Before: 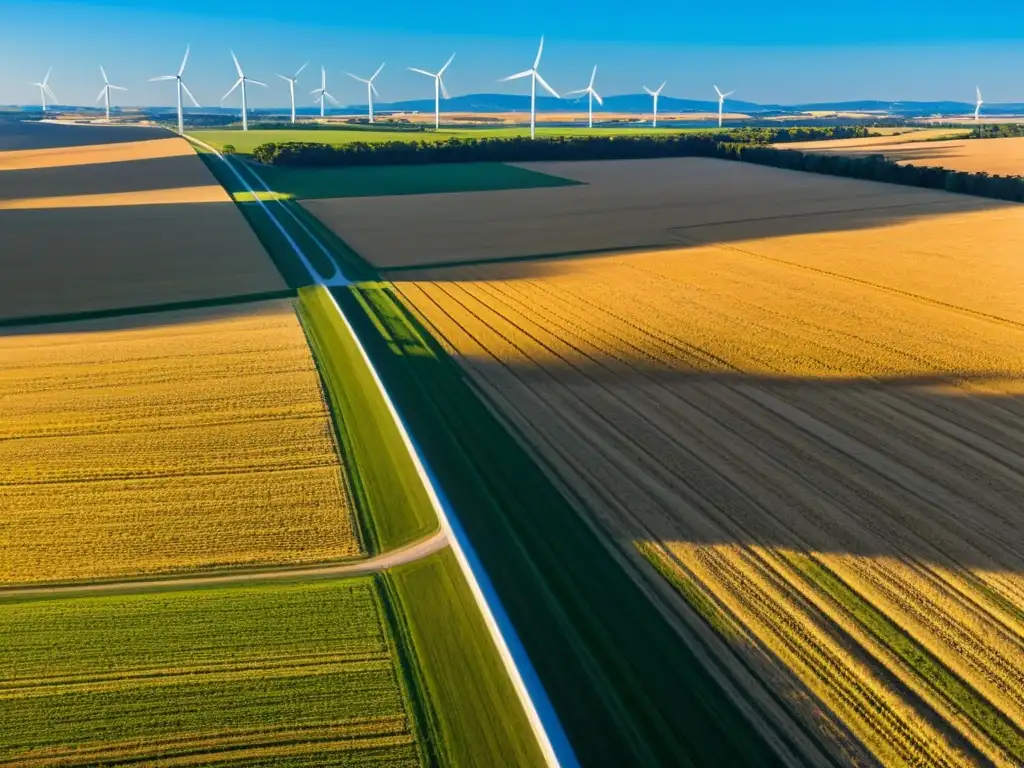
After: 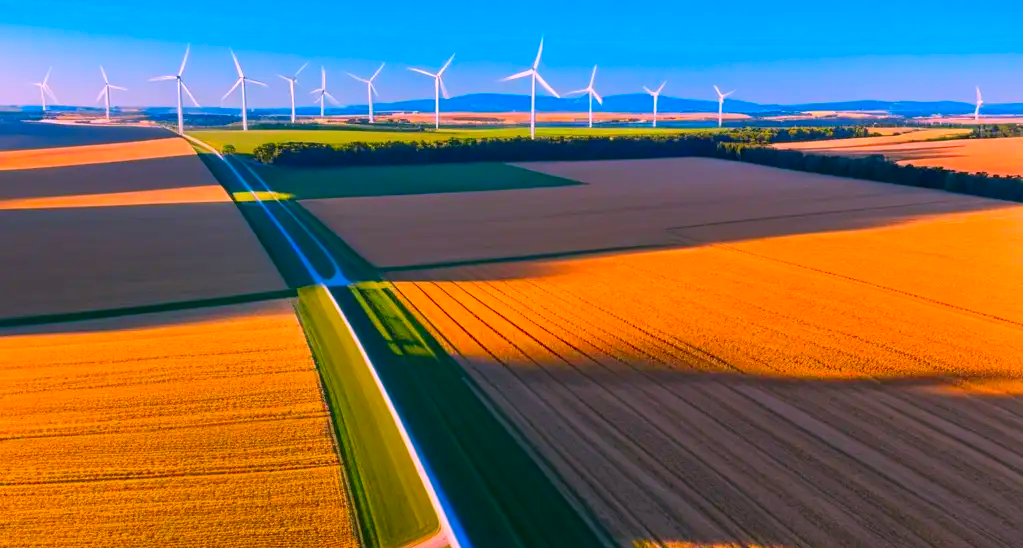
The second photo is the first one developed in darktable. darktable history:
color correction: highlights a* 19.5, highlights b* -11.53, saturation 1.69
crop: bottom 28.576%
